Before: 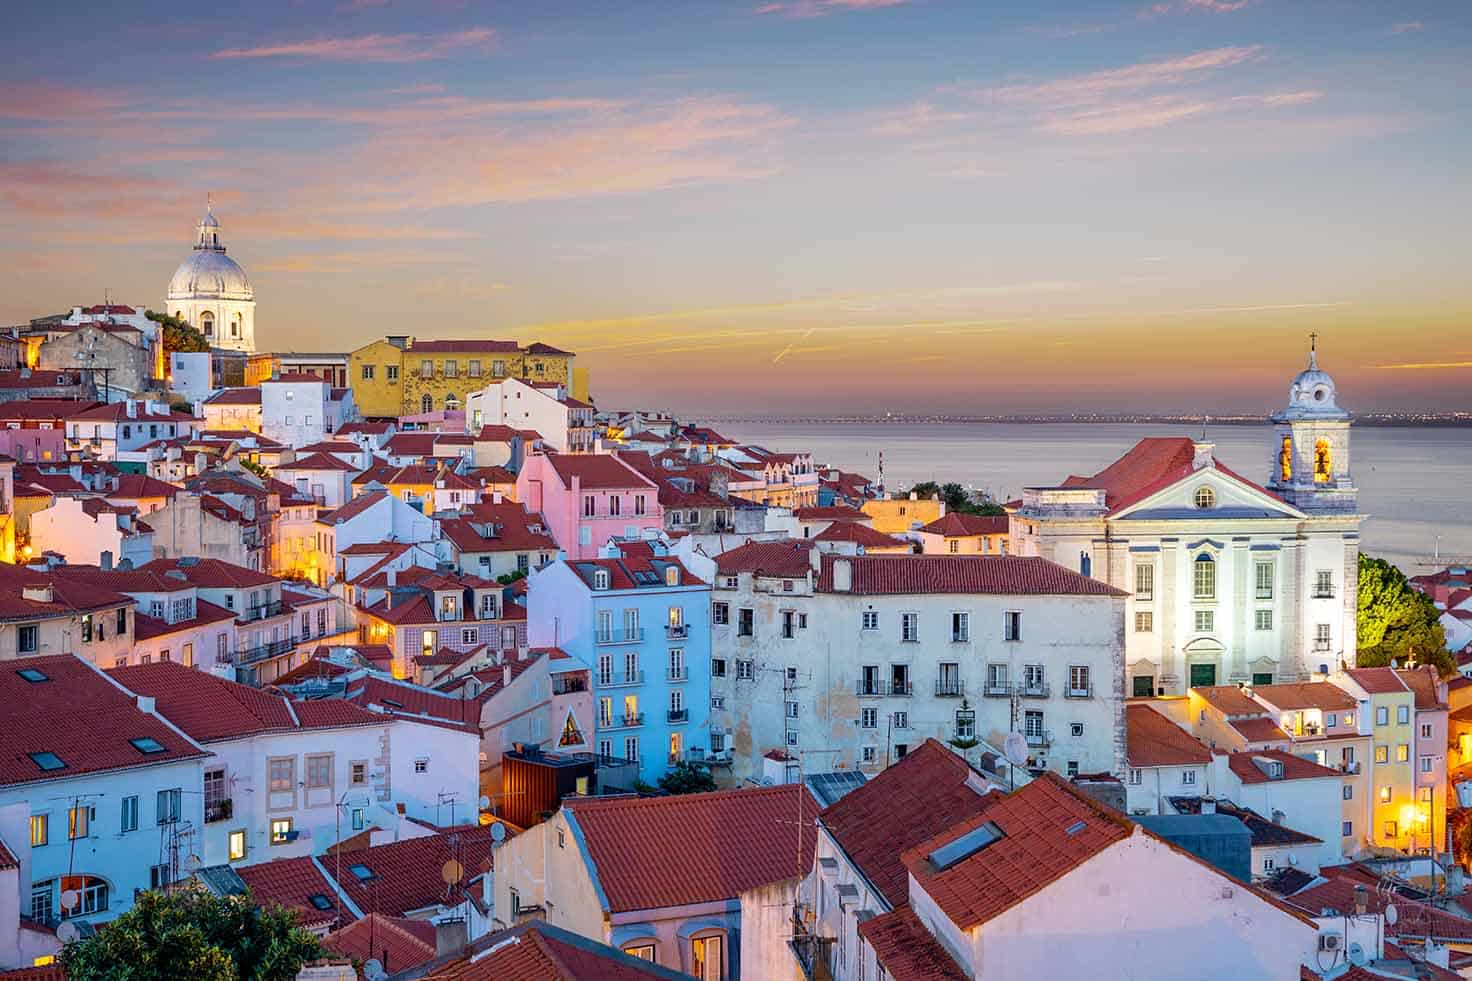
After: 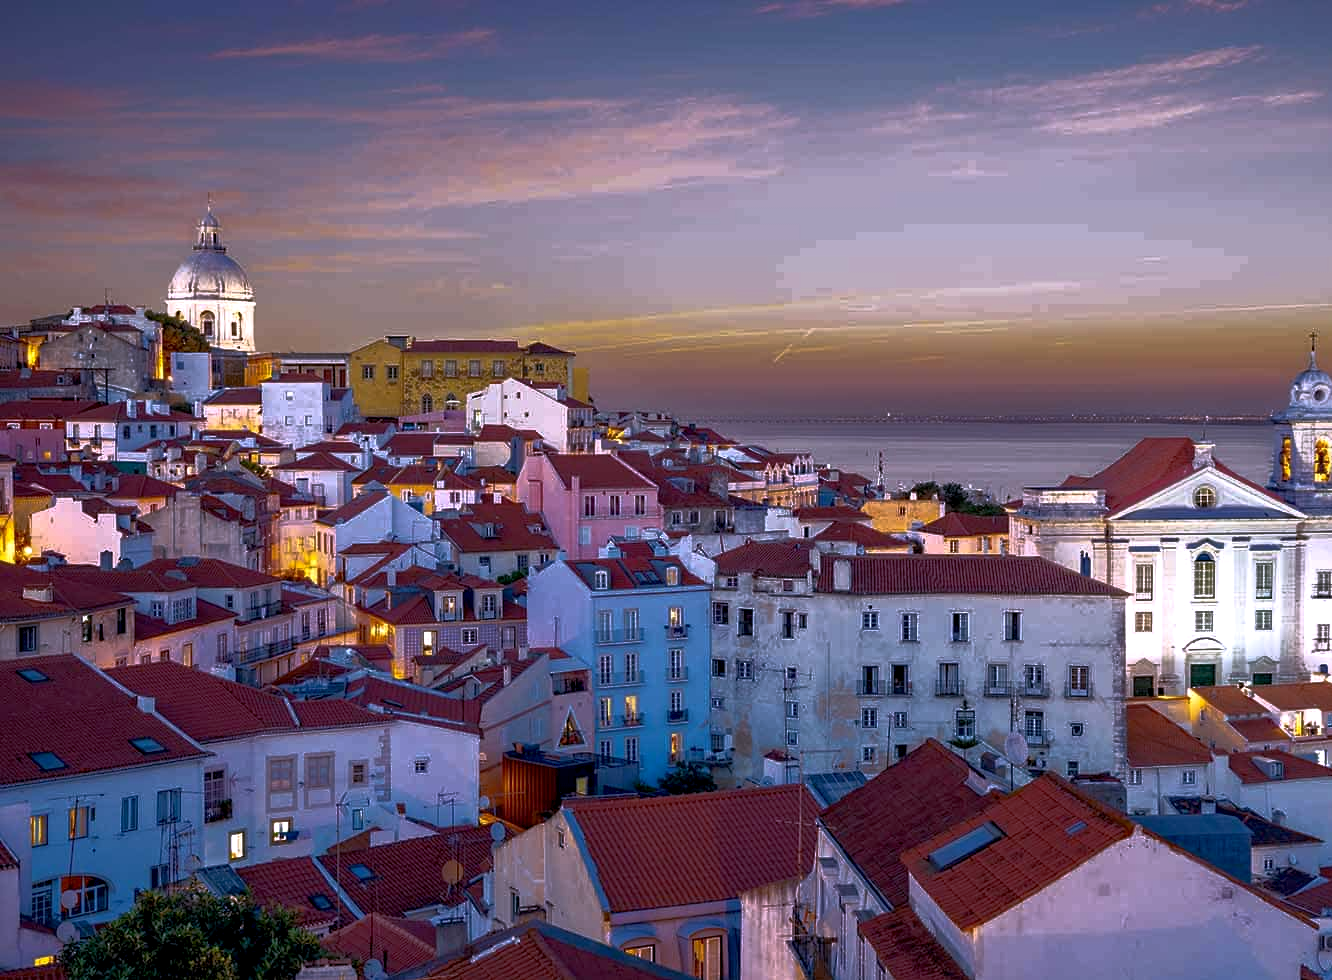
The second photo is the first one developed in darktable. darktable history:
base curve: curves: ch0 [(0, 0) (0.564, 0.291) (0.802, 0.731) (1, 1)]
white balance: red 1.042, blue 1.17
crop: right 9.509%, bottom 0.031%
exposure: black level correction 0.007, exposure 0.159 EV, compensate highlight preservation false
